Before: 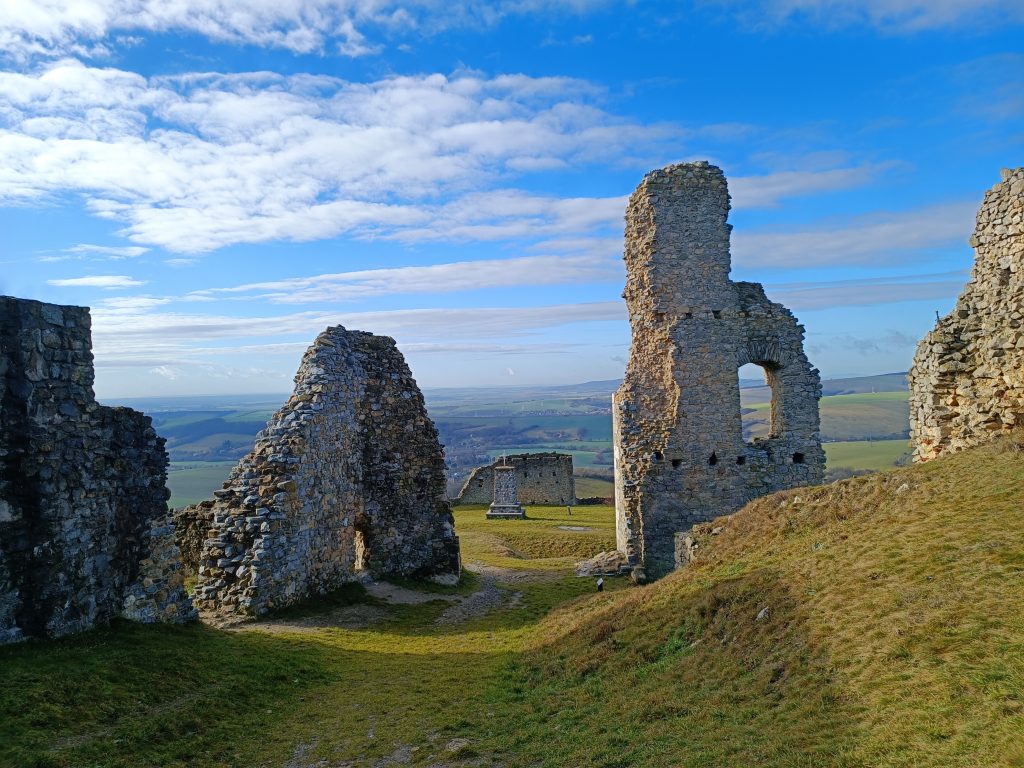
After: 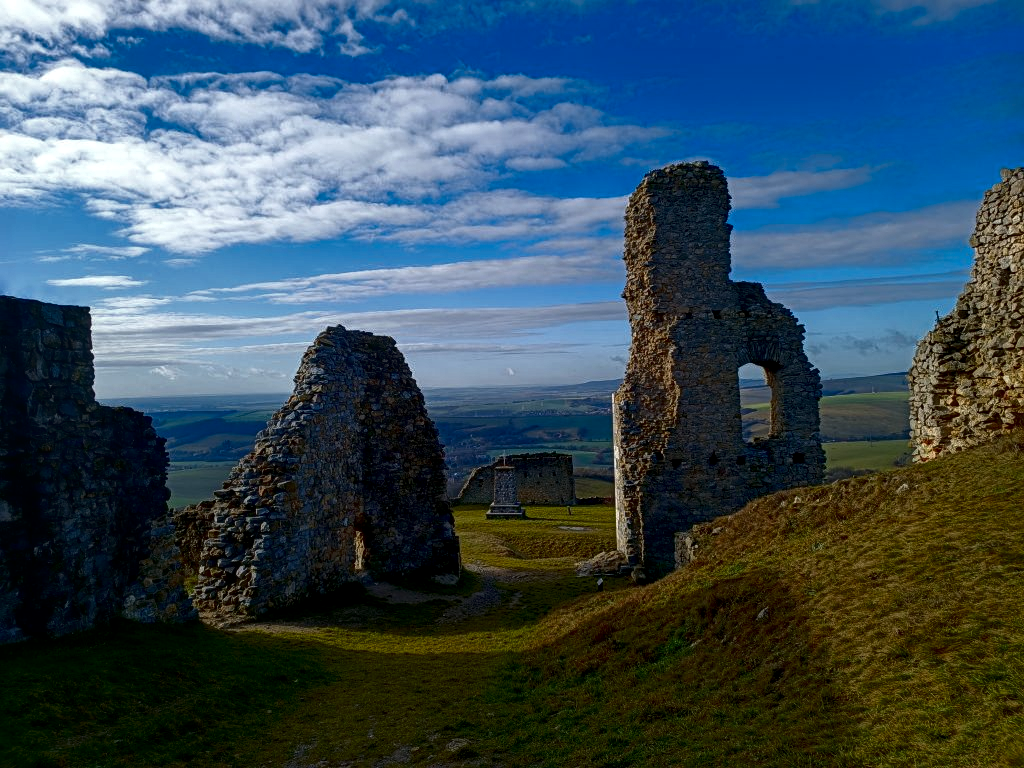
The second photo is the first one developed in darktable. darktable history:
contrast brightness saturation: brightness -0.52
tone equalizer: on, module defaults
local contrast: detail 130%
